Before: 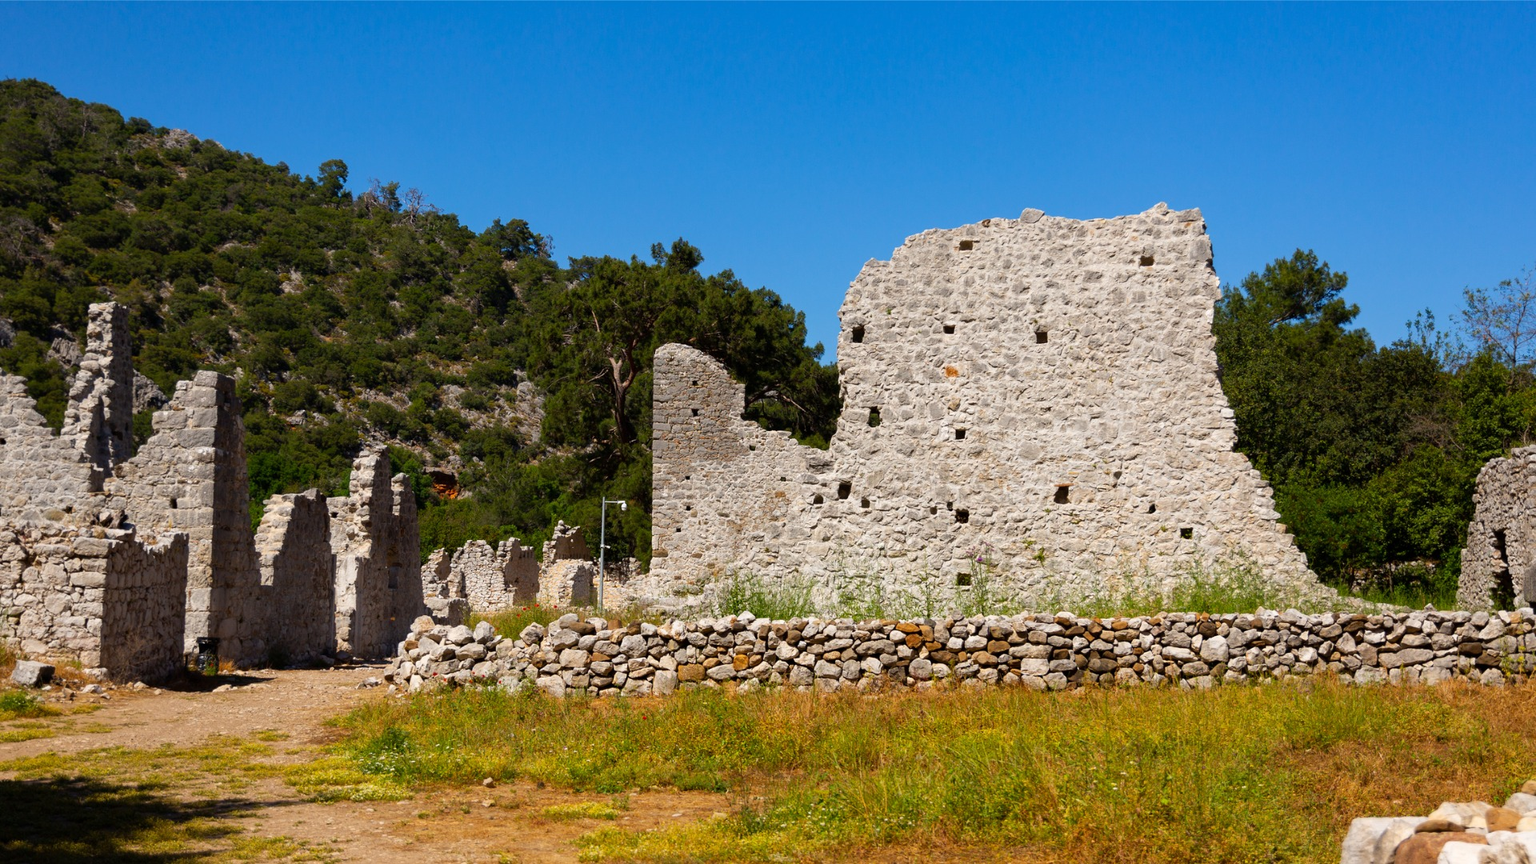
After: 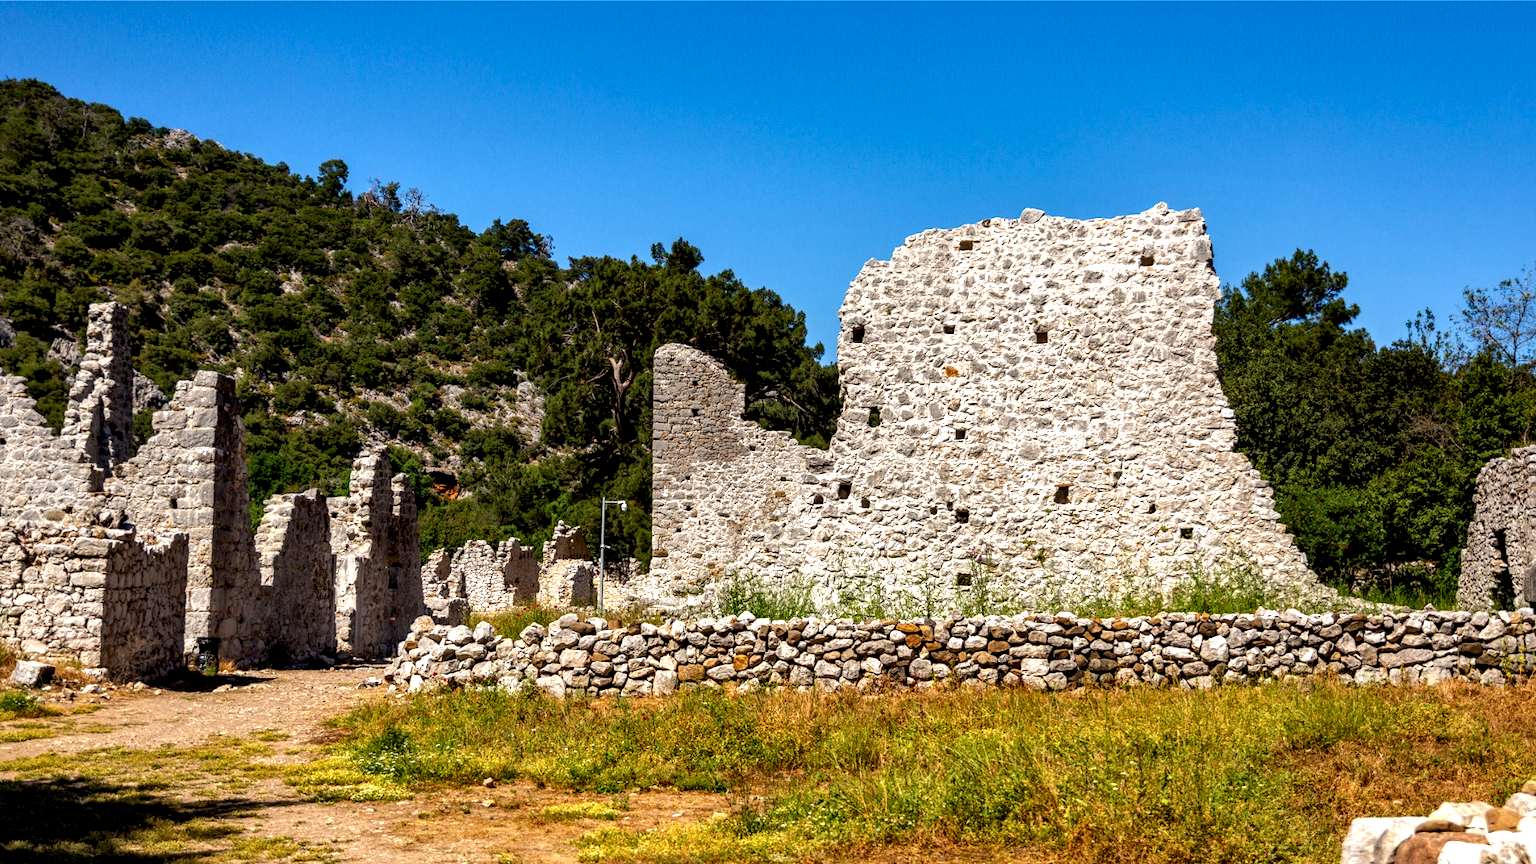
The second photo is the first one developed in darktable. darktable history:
shadows and highlights: on, module defaults
exposure: exposure 0.347 EV, compensate highlight preservation false
local contrast: highlights 20%, detail 197%
